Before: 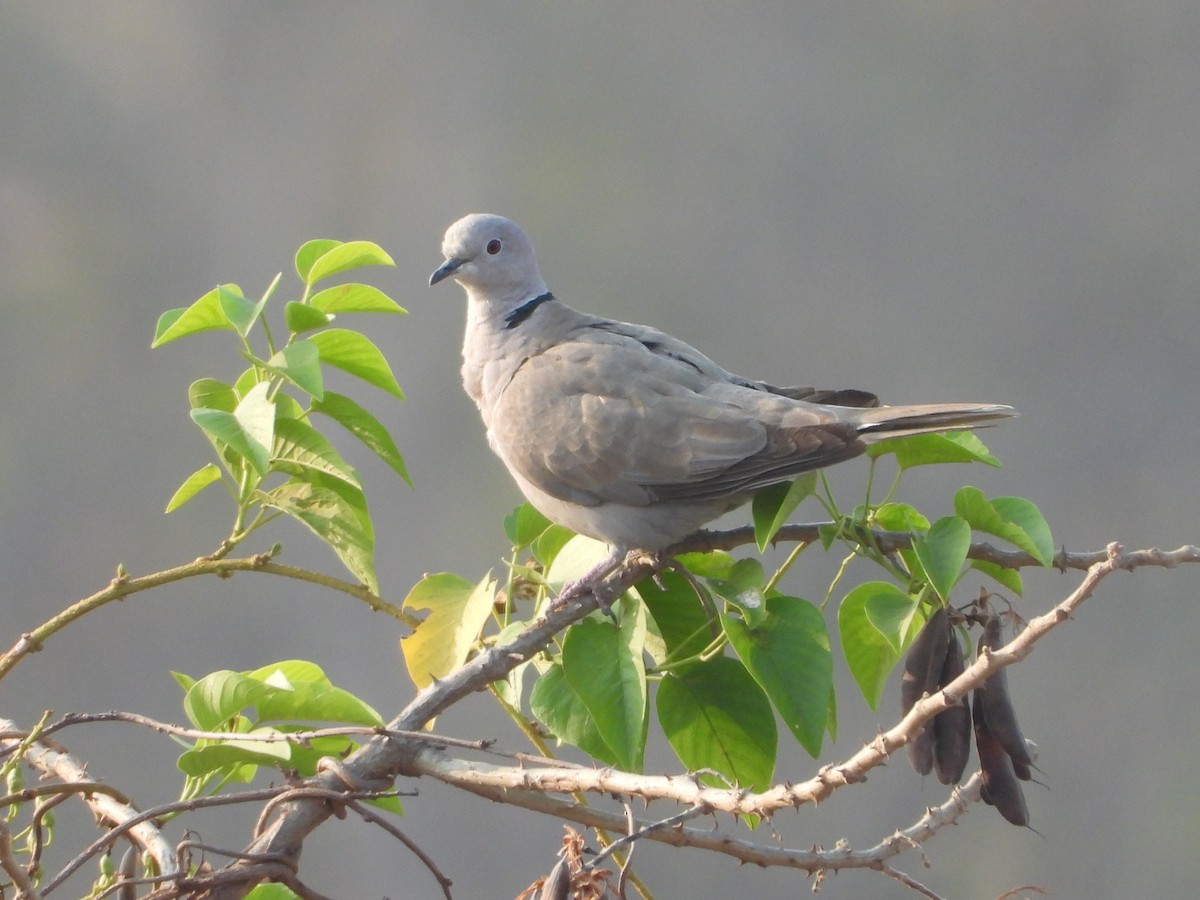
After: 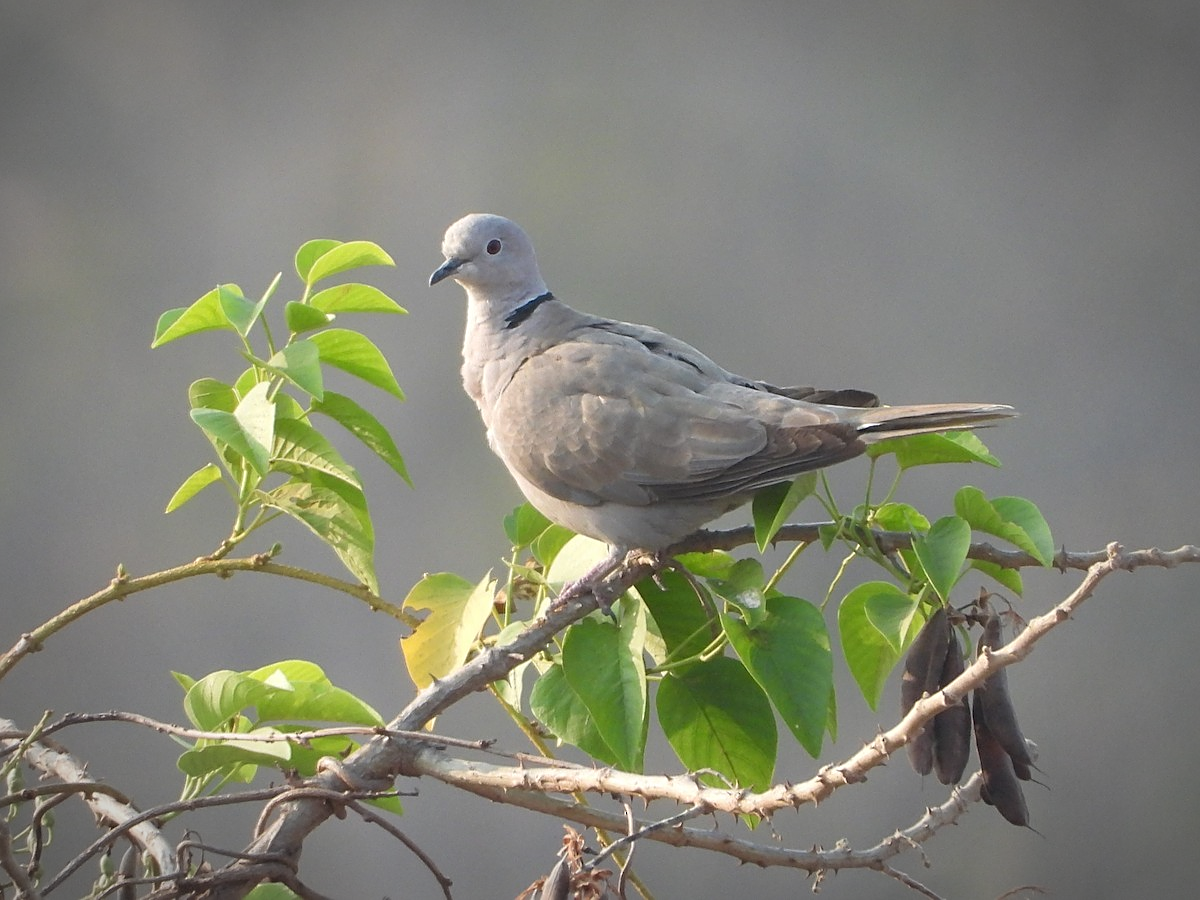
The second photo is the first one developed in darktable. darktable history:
exposure: exposure 0 EV, compensate highlight preservation false
white balance: emerald 1
vignetting: automatic ratio true
sharpen: on, module defaults
